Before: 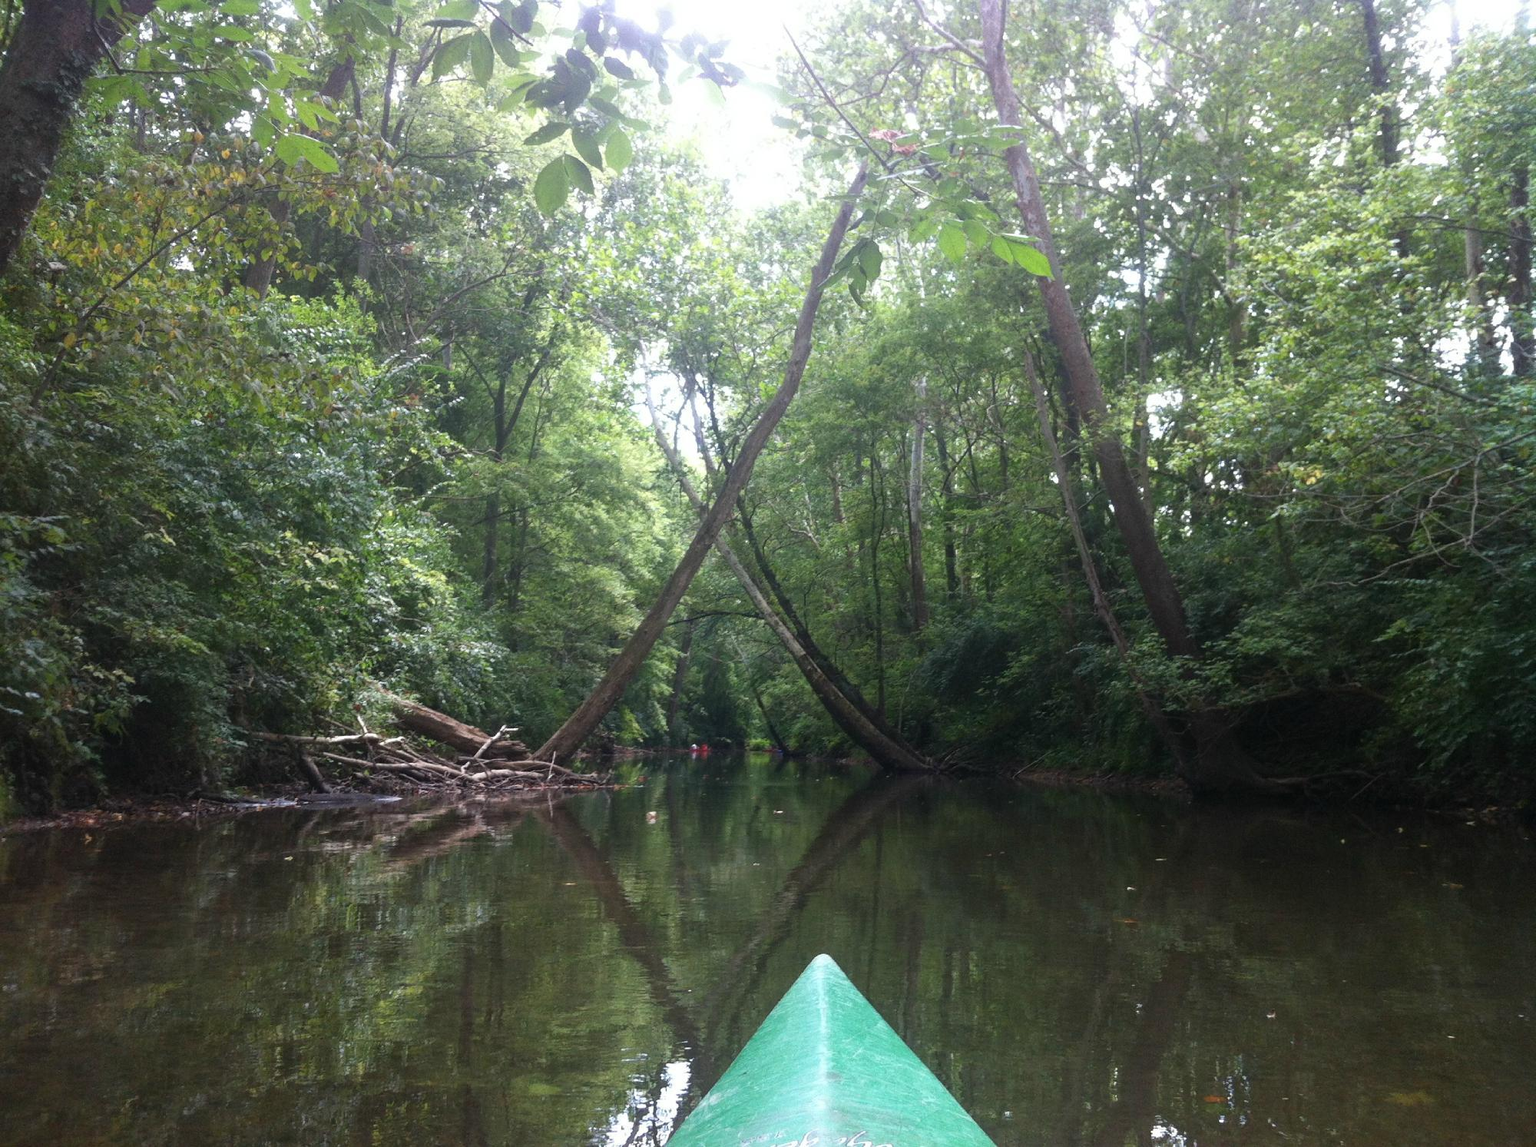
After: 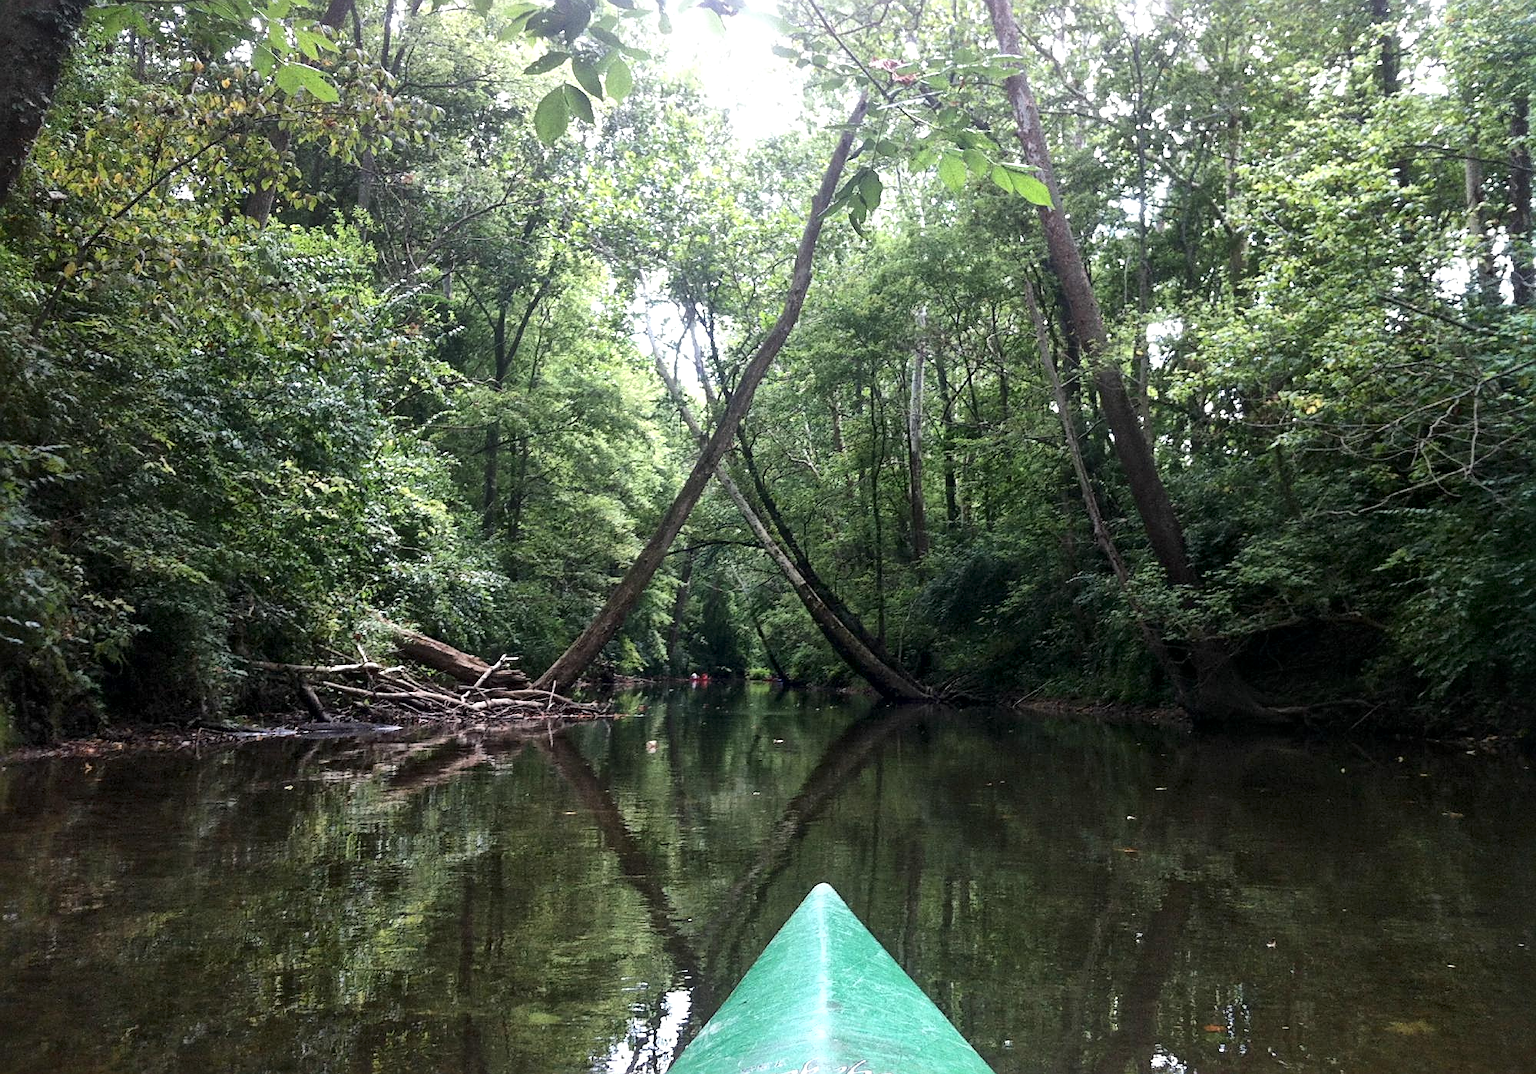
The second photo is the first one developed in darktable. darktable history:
contrast brightness saturation: contrast 0.136
crop and rotate: top 6.262%
sharpen: on, module defaults
local contrast: mode bilateral grid, contrast 20, coarseness 51, detail 172%, midtone range 0.2
